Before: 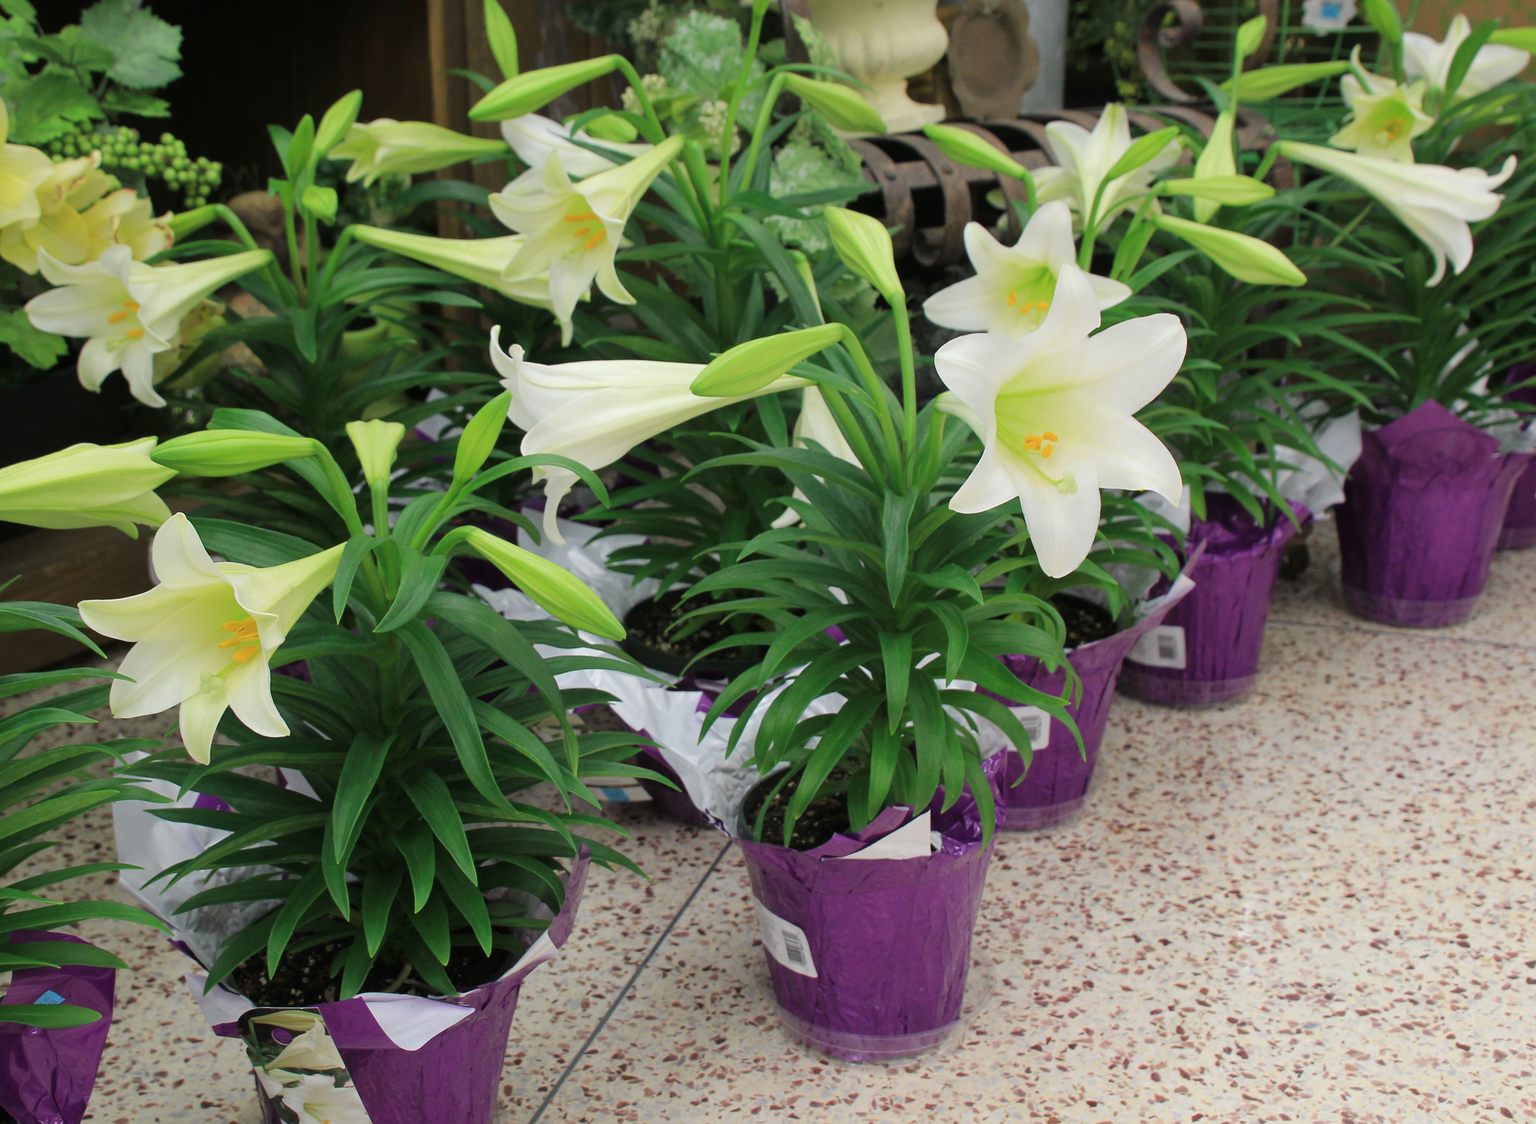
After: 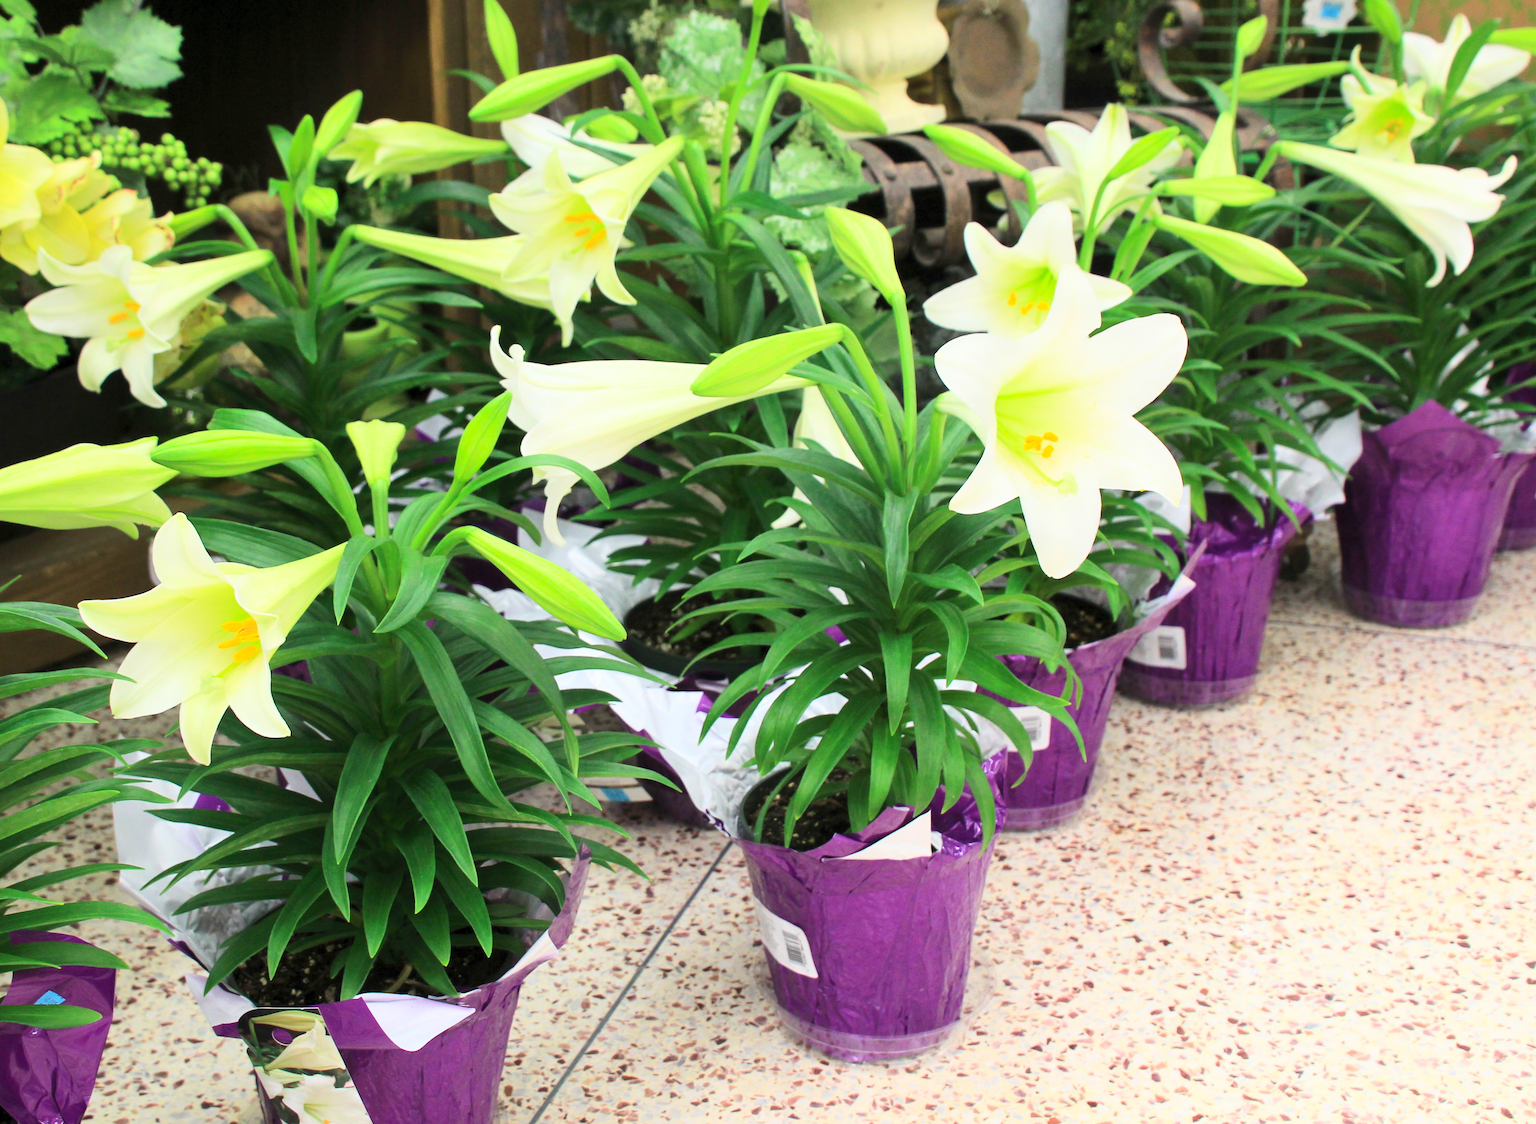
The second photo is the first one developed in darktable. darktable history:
contrast brightness saturation: contrast 0.2, brightness 0.16, saturation 0.22
fill light: on, module defaults
exposure: black level correction 0.002, exposure -0.1 EV, compensate highlight preservation false
base curve: curves: ch0 [(0, 0) (0.557, 0.834) (1, 1)]
